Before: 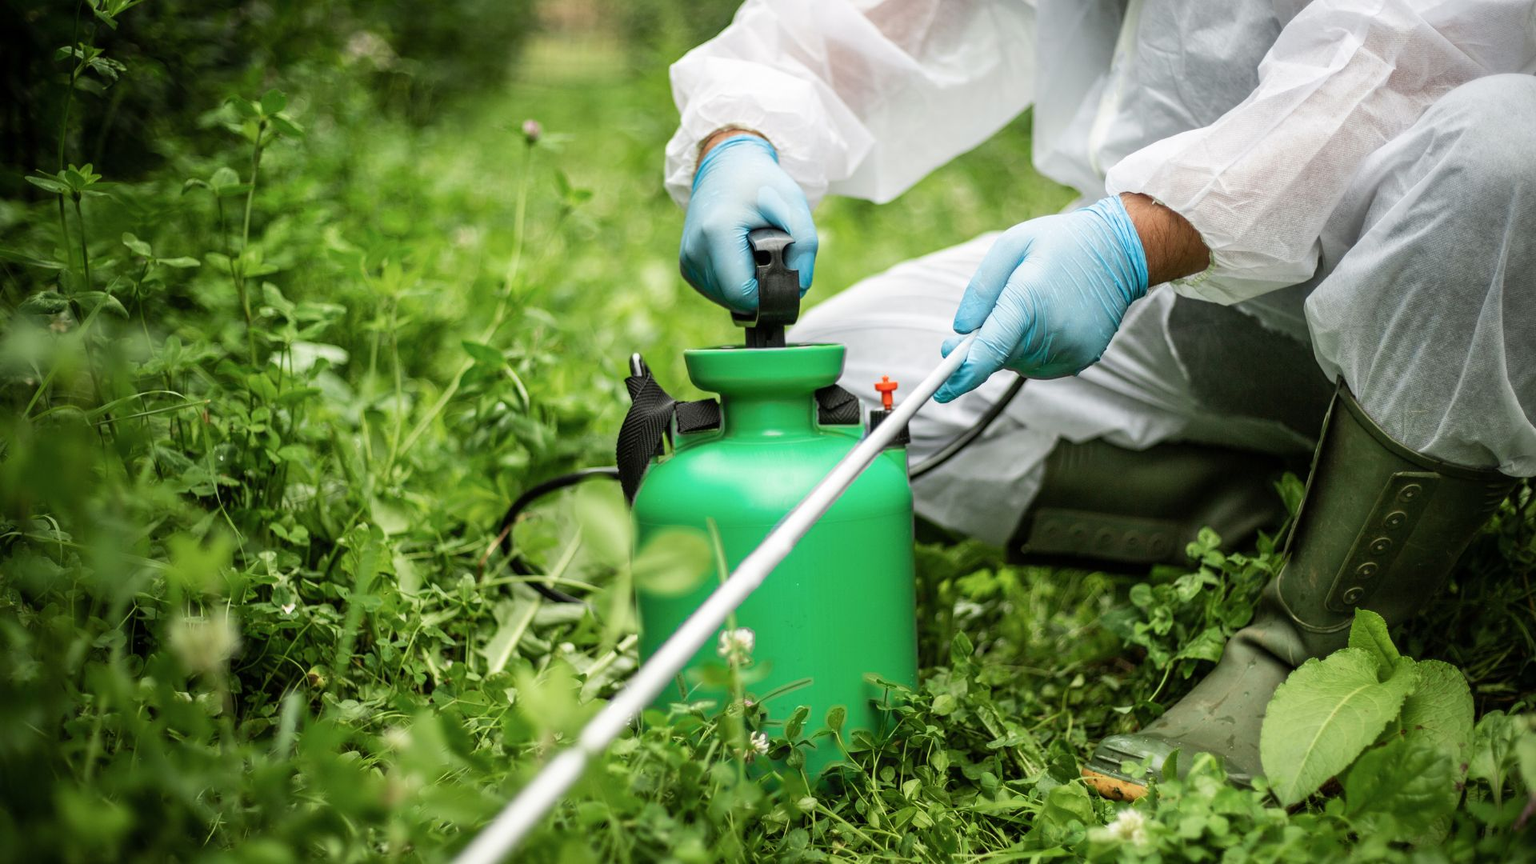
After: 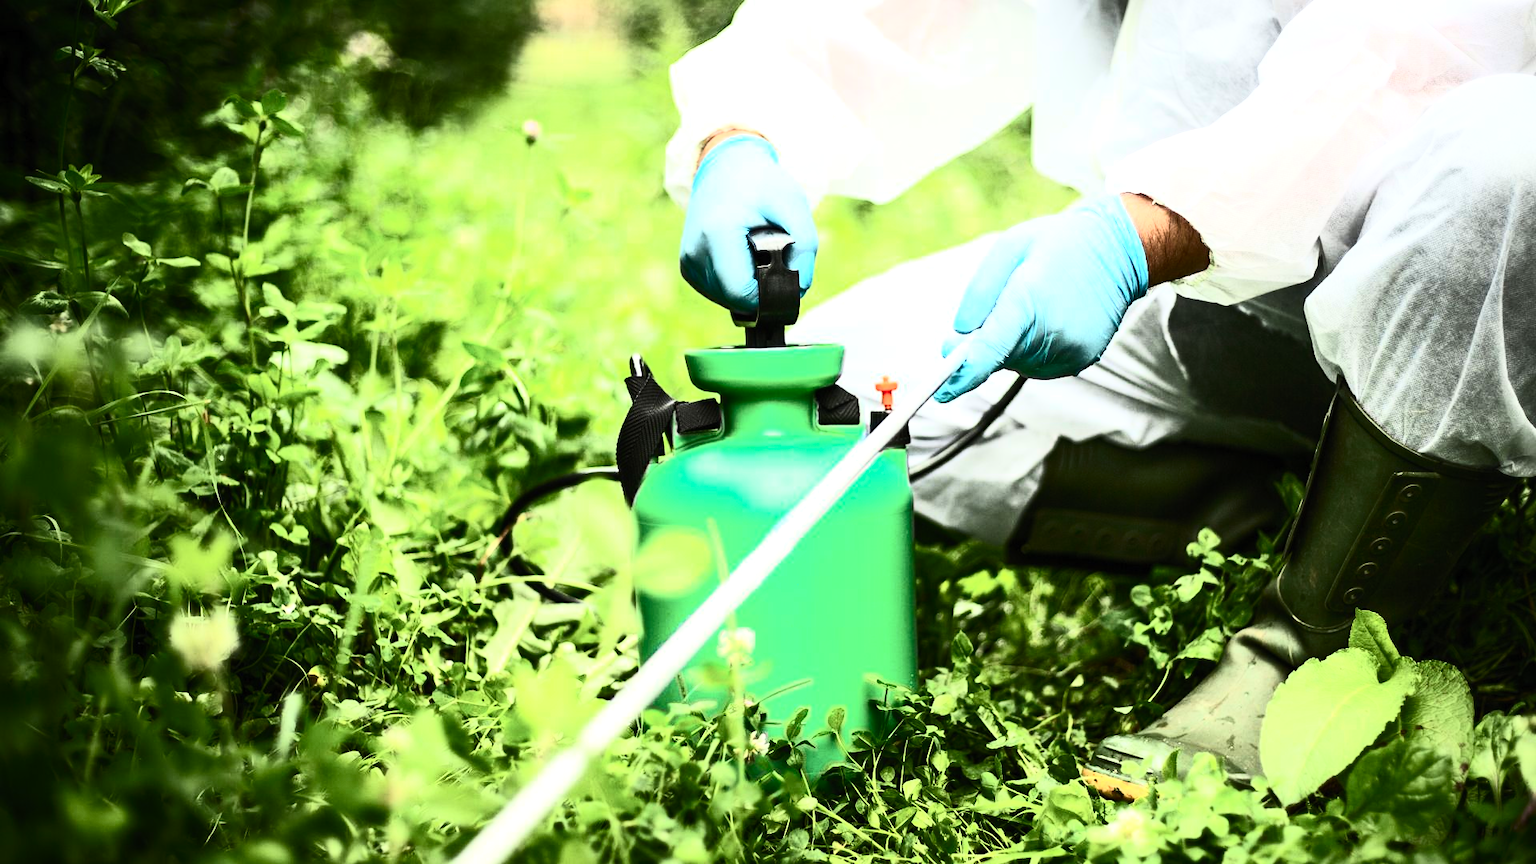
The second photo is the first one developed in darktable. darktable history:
contrast brightness saturation: contrast 0.638, brightness 0.334, saturation 0.146
tone equalizer: -8 EV -0.71 EV, -7 EV -0.732 EV, -6 EV -0.582 EV, -5 EV -0.401 EV, -3 EV 0.373 EV, -2 EV 0.6 EV, -1 EV 0.681 EV, +0 EV 0.755 EV, smoothing diameter 2.08%, edges refinement/feathering 22.67, mask exposure compensation -1.57 EV, filter diffusion 5
